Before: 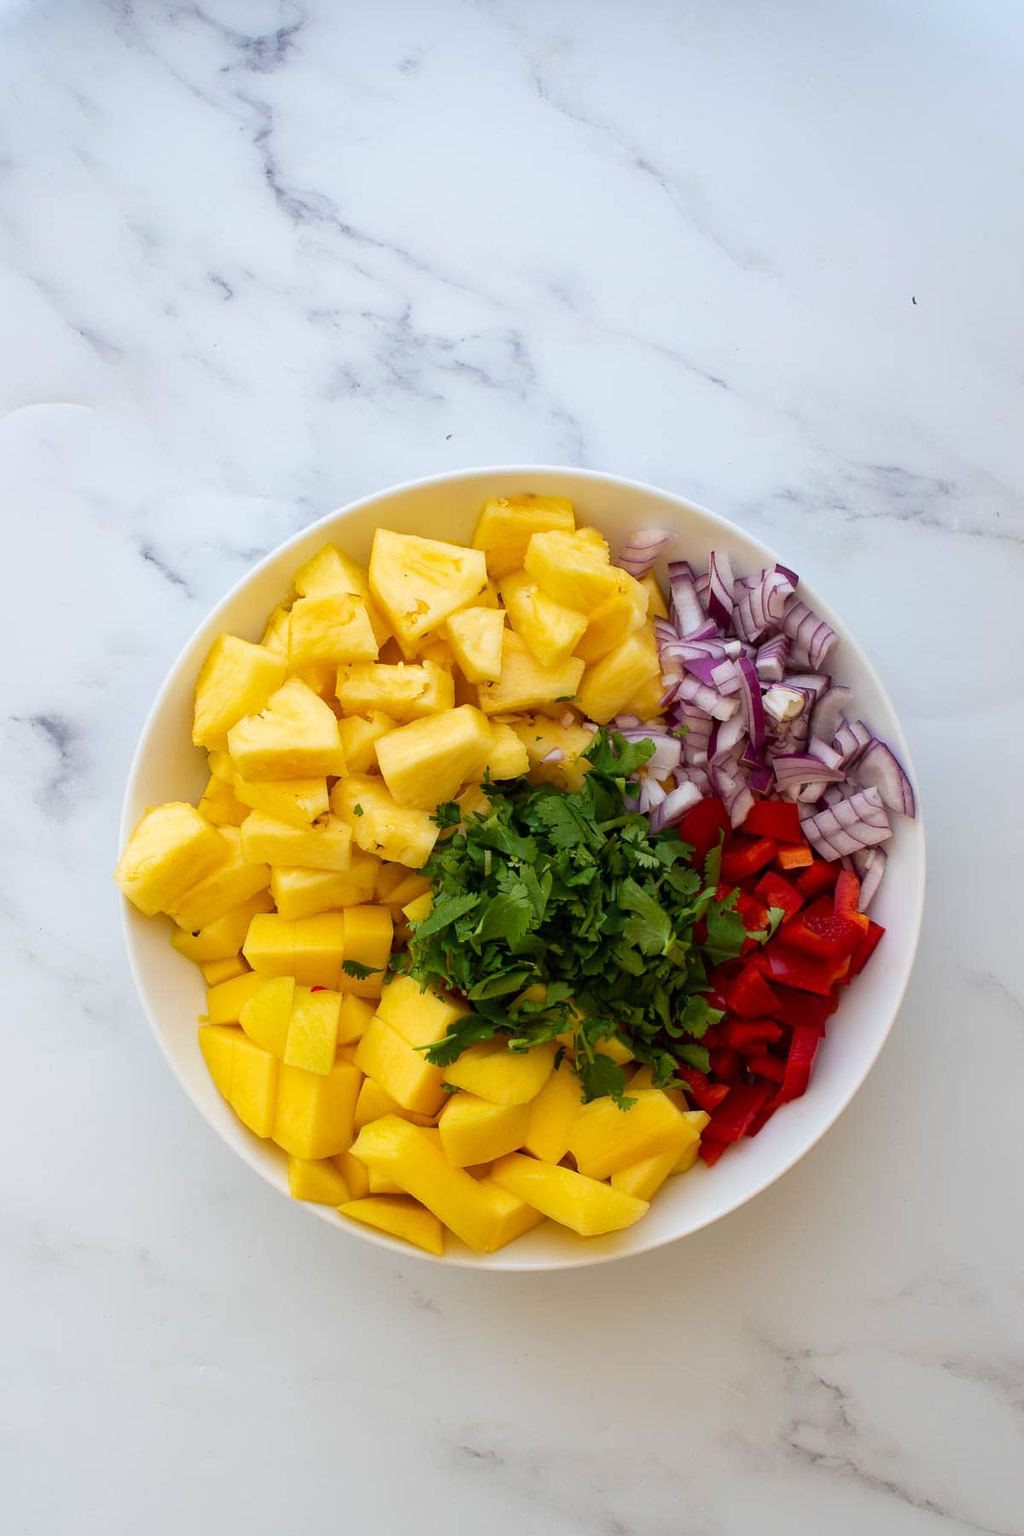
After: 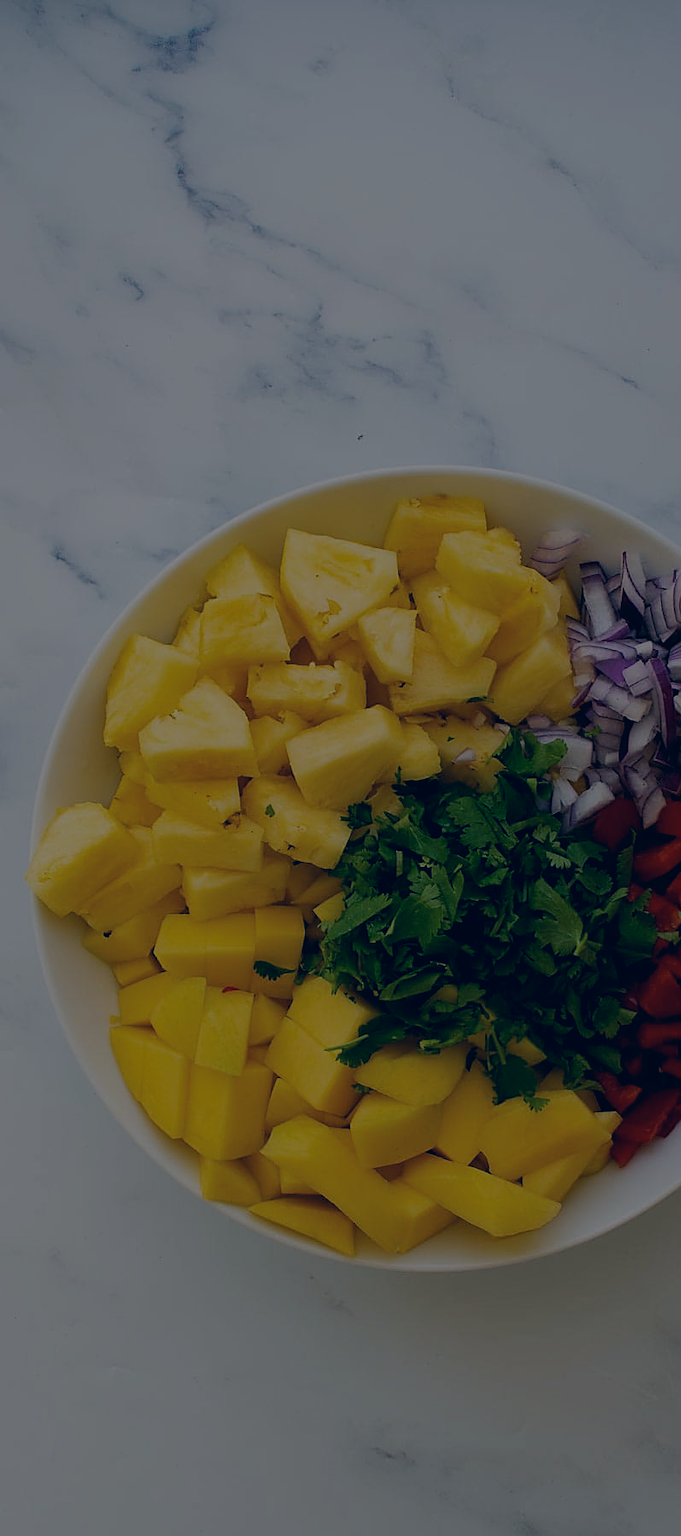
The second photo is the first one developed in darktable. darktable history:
crop and rotate: left 8.7%, right 24.75%
exposure: exposure -2.084 EV, compensate highlight preservation false
sharpen: on, module defaults
filmic rgb: black relative exposure -16 EV, white relative exposure 4.01 EV, target black luminance 0%, hardness 7.65, latitude 72.3%, contrast 0.898, highlights saturation mix 11.44%, shadows ↔ highlights balance -0.375%
color correction: highlights a* 10.31, highlights b* 13.87, shadows a* -10.03, shadows b* -14.84
